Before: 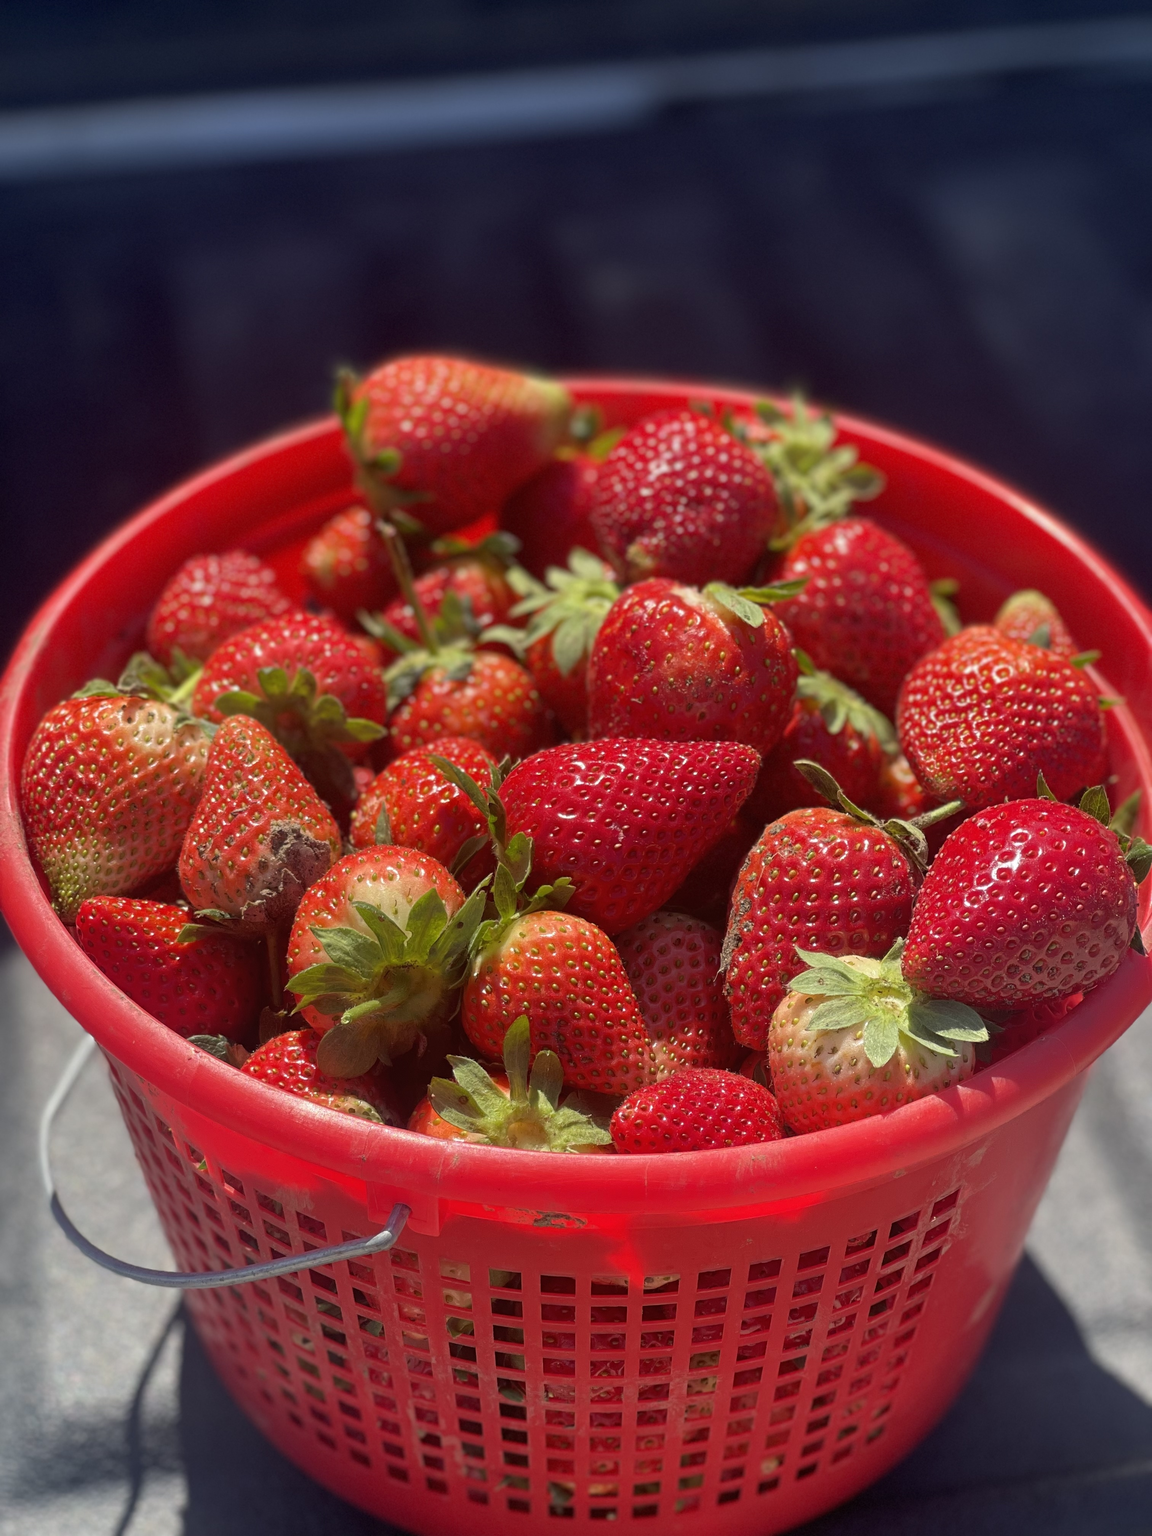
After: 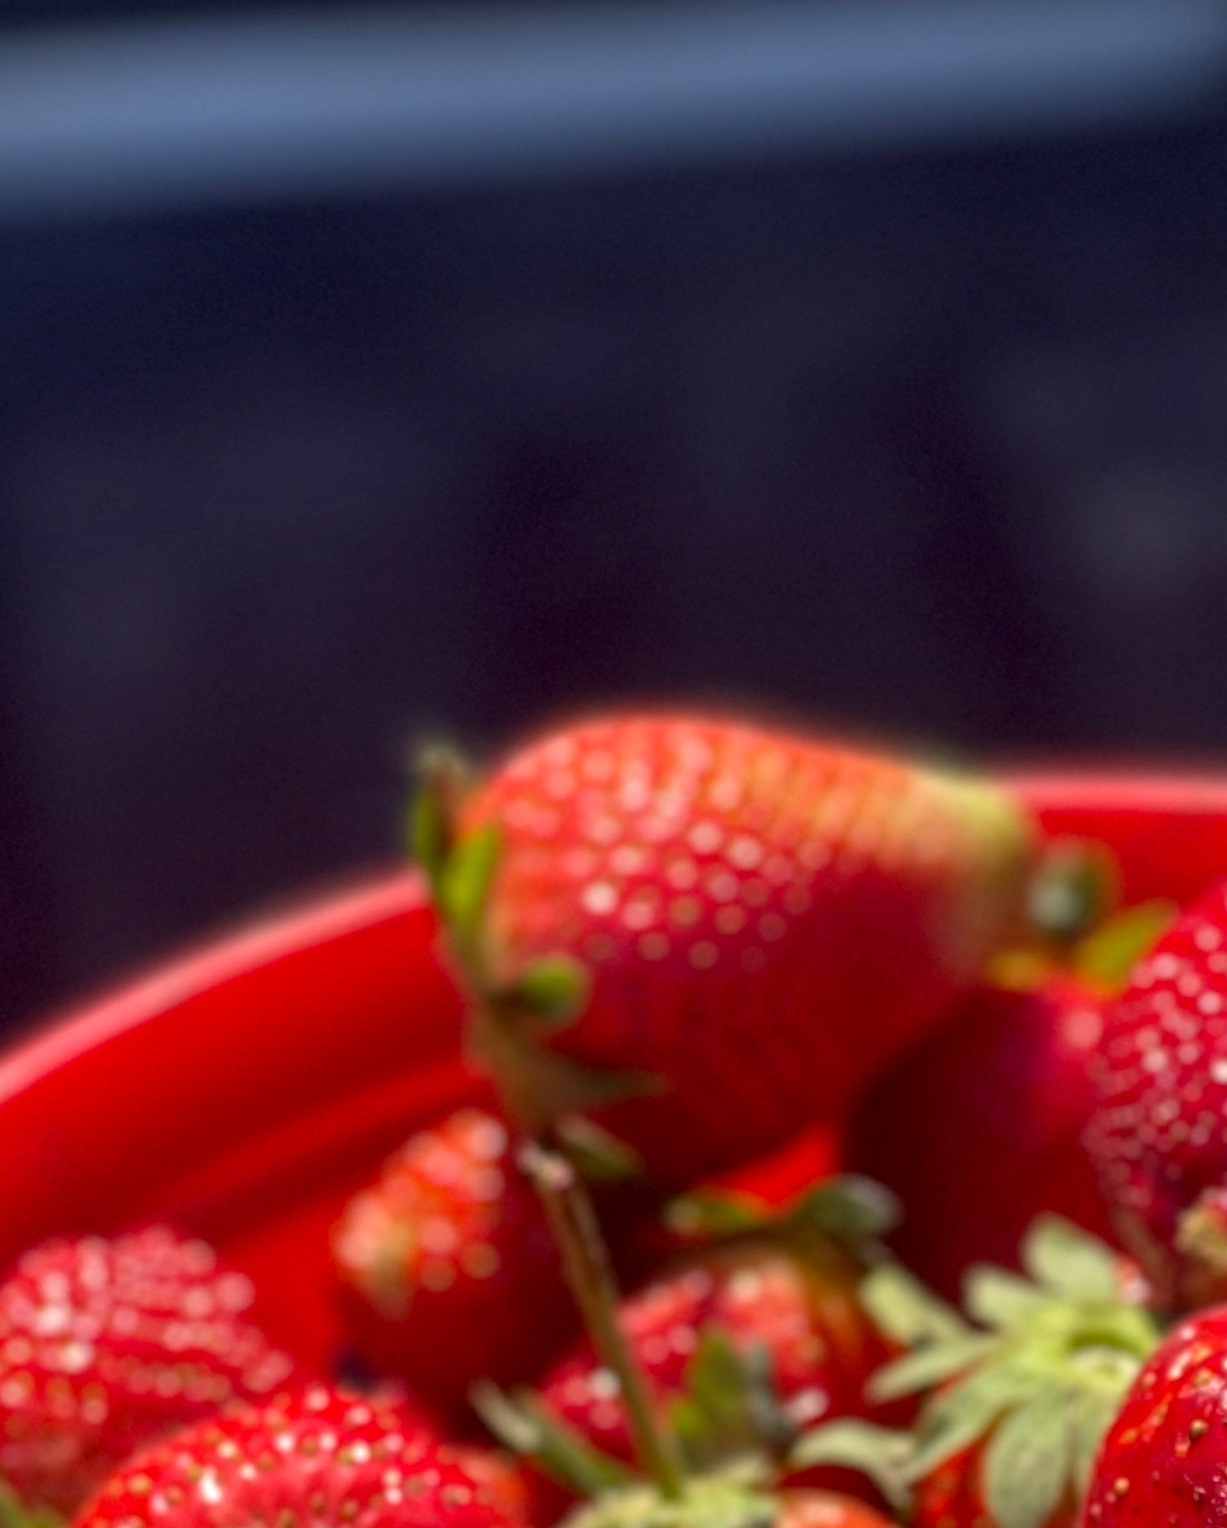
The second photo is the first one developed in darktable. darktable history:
tone equalizer: -8 EV -0.002 EV, -7 EV 0.005 EV, -6 EV -0.009 EV, -5 EV 0.011 EV, -4 EV -0.012 EV, -3 EV 0.007 EV, -2 EV -0.062 EV, -1 EV -0.293 EV, +0 EV -0.582 EV, smoothing diameter 2%, edges refinement/feathering 20, mask exposure compensation -1.57 EV, filter diffusion 5
local contrast: detail 130%
crop: left 15.452%, top 5.459%, right 43.956%, bottom 56.62%
